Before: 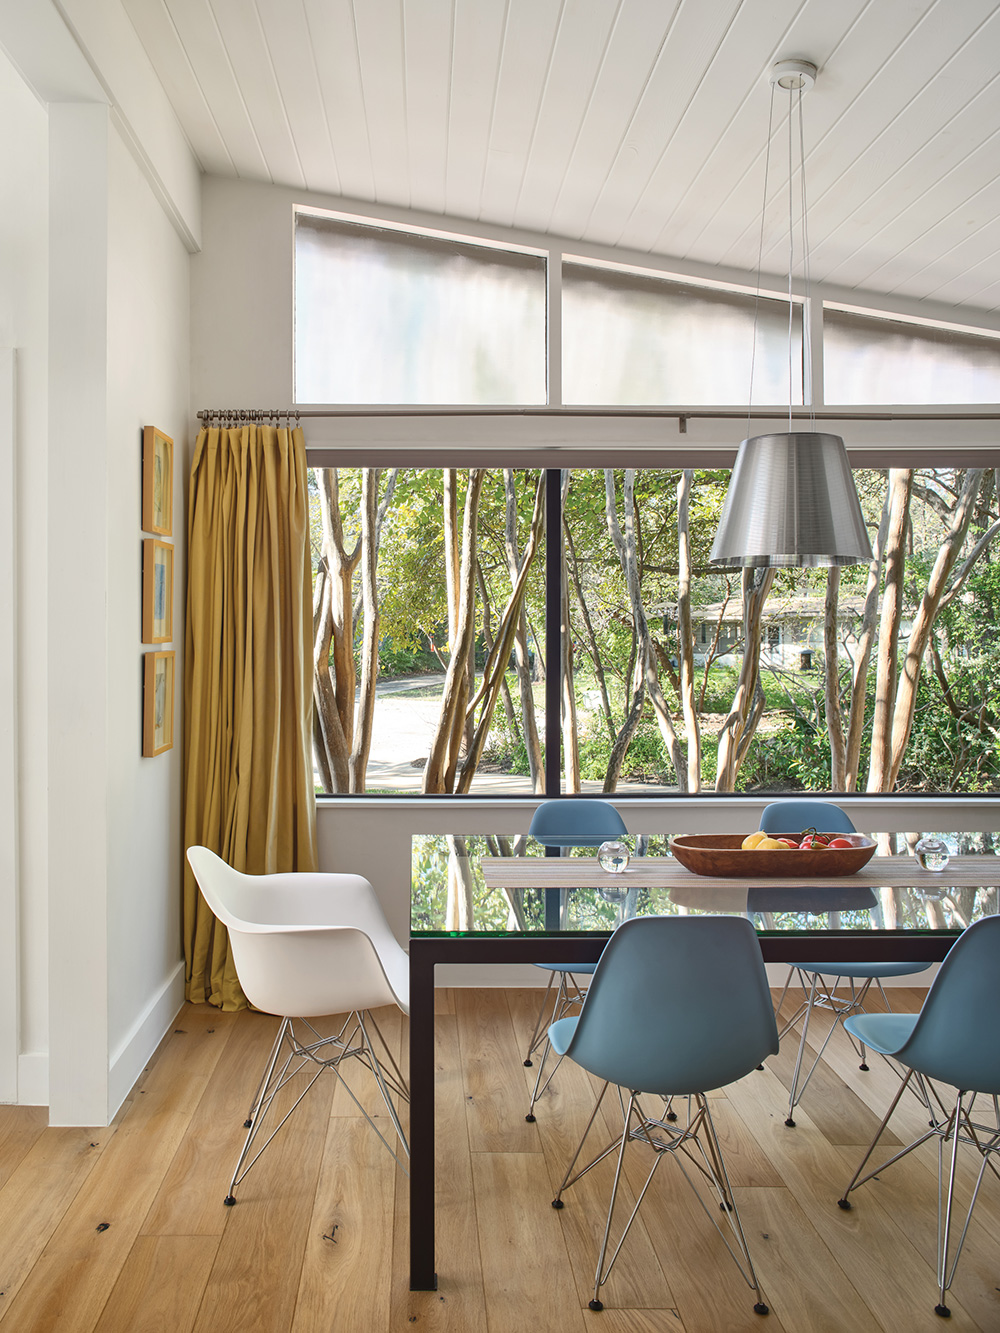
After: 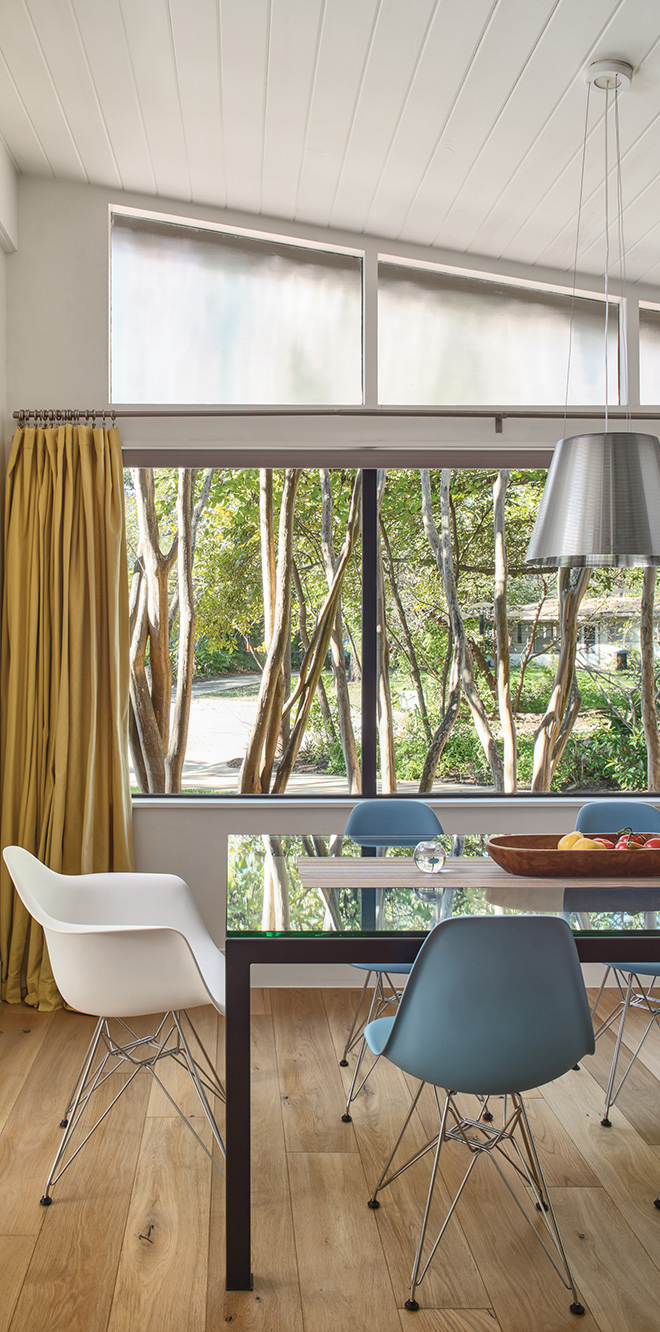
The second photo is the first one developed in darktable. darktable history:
crop and rotate: left 18.442%, right 15.508%
local contrast: detail 110%
